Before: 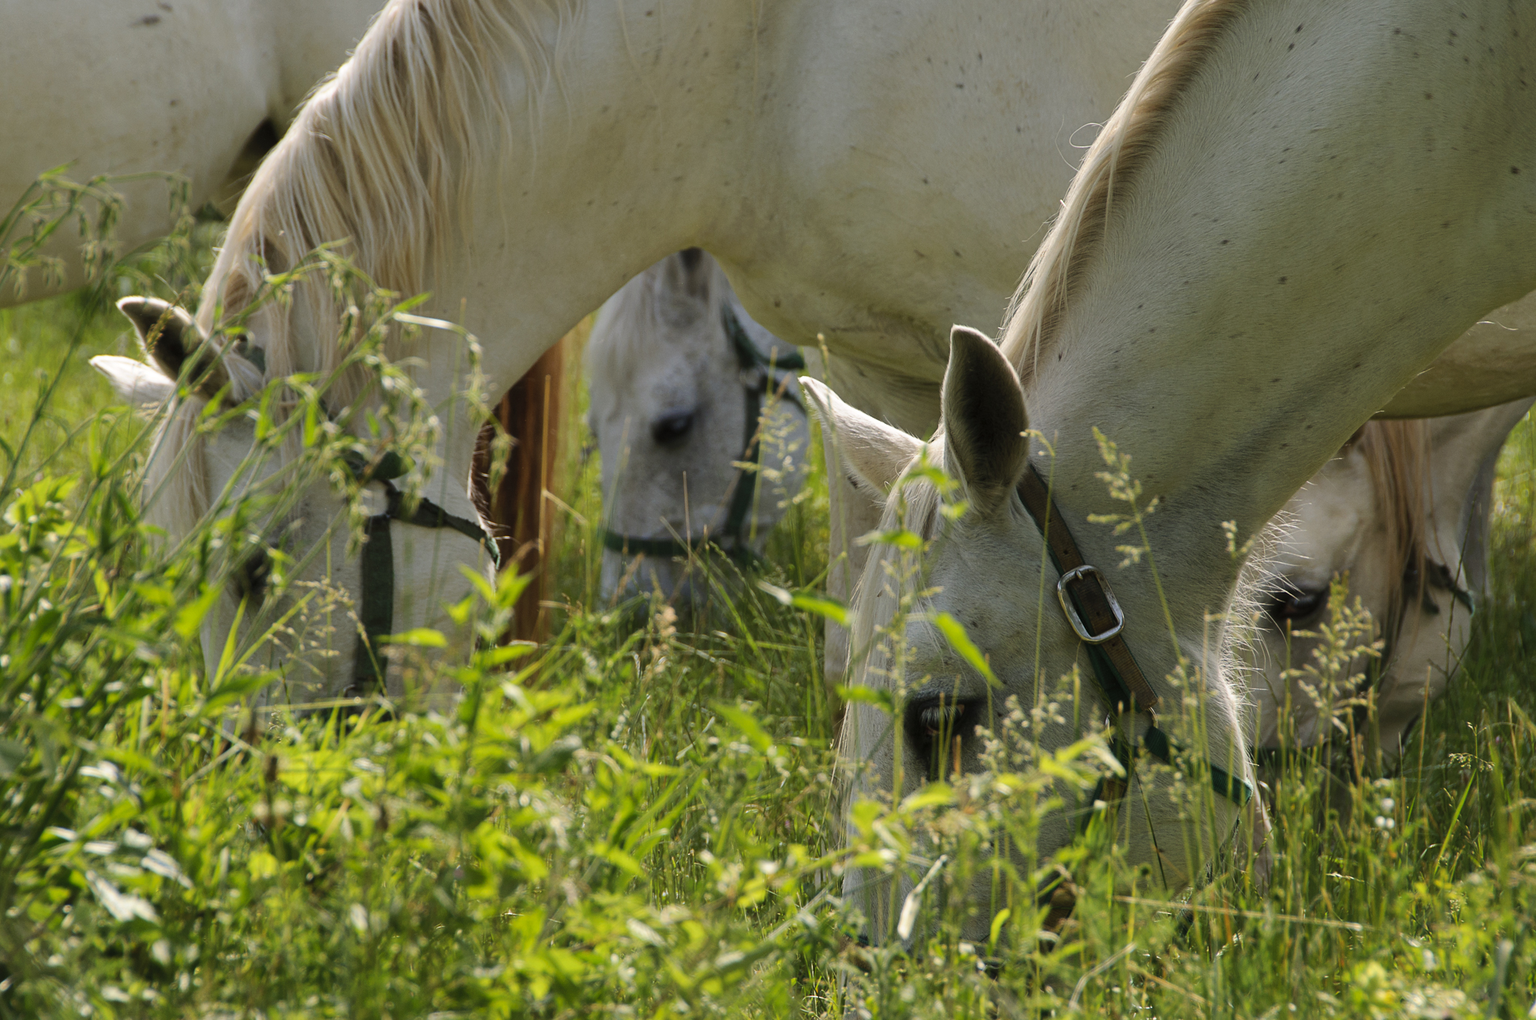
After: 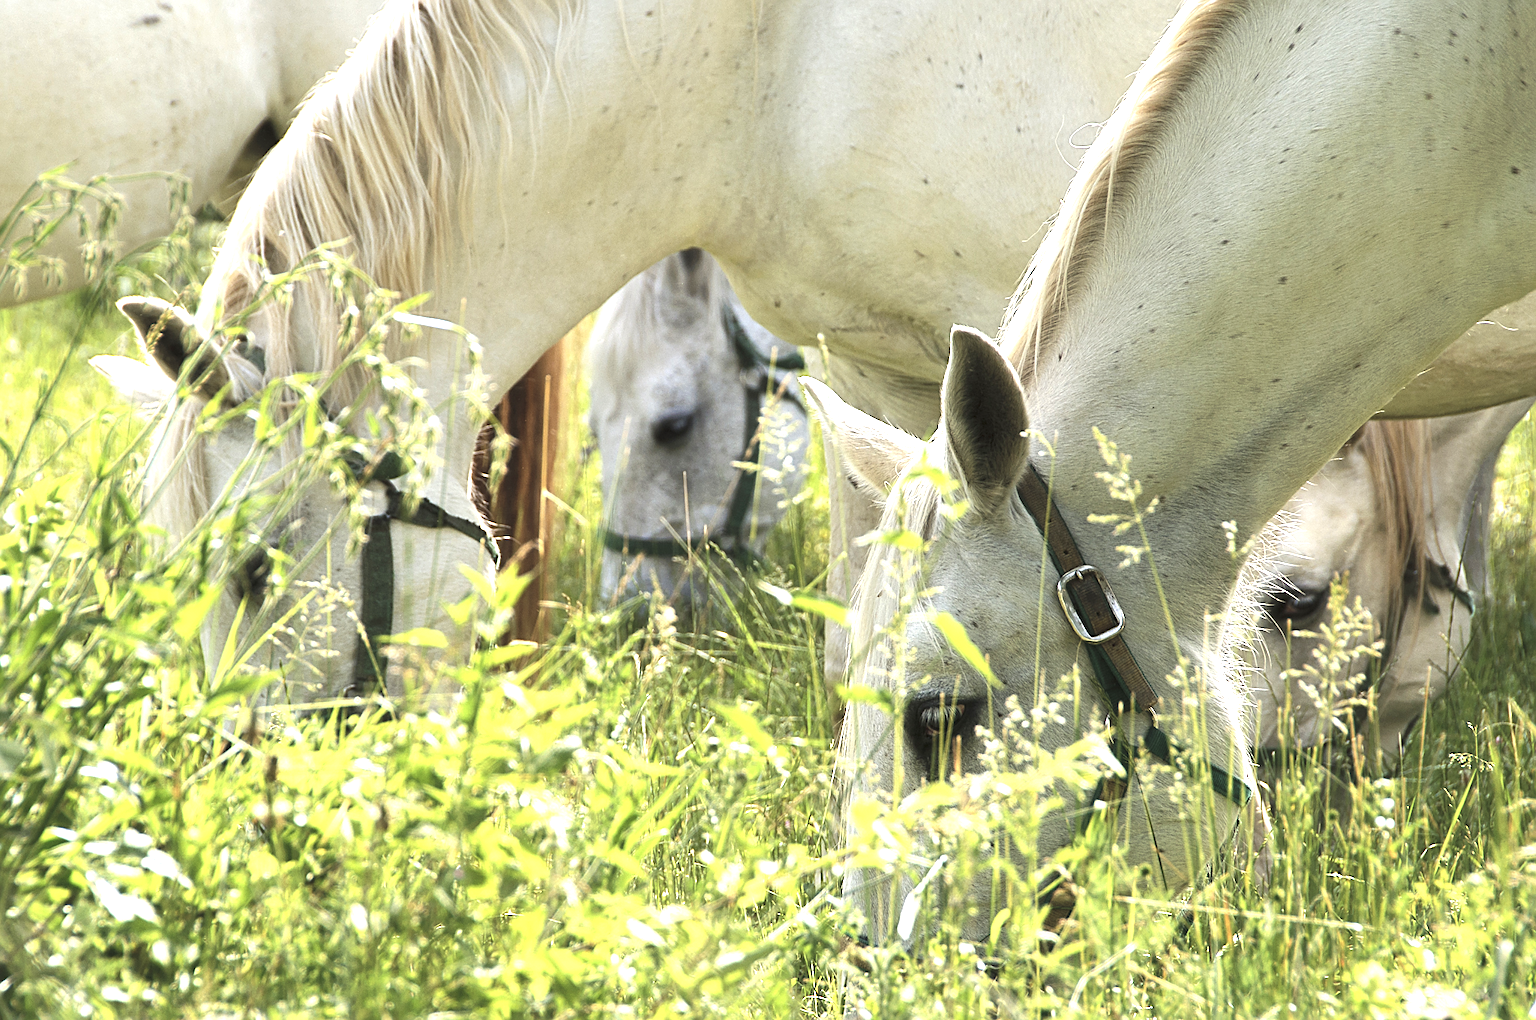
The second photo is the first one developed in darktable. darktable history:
sharpen: on, module defaults
exposure: black level correction 0, exposure 1.747 EV, compensate highlight preservation false
contrast brightness saturation: contrast 0.06, brightness -0.008, saturation -0.217
